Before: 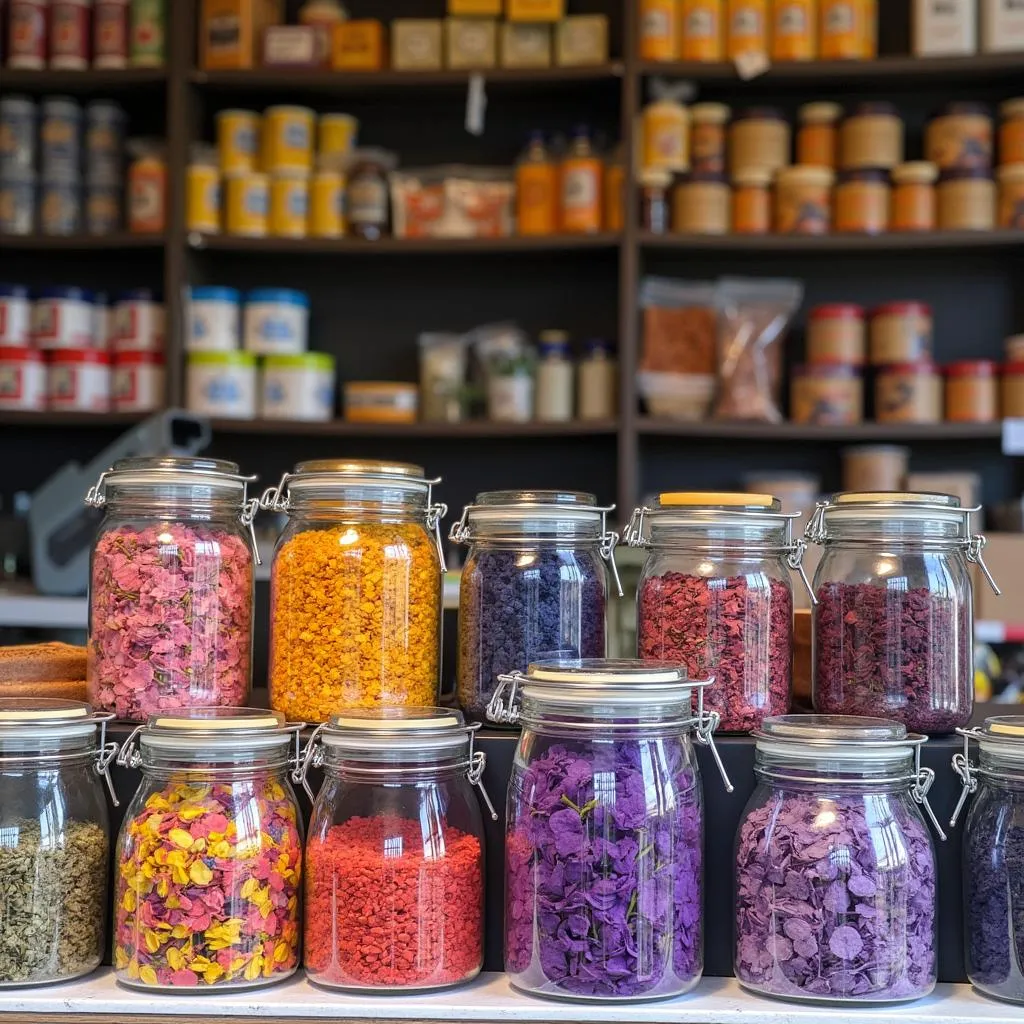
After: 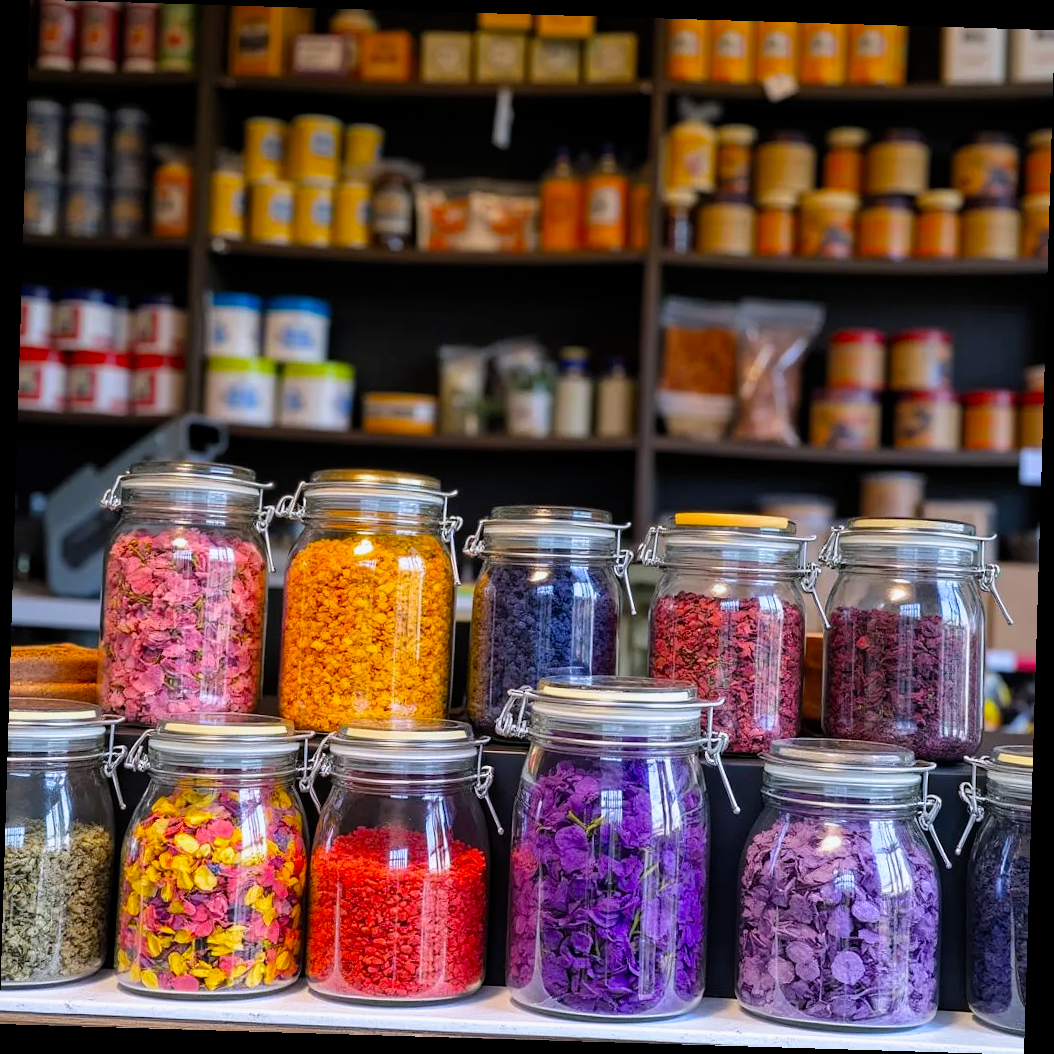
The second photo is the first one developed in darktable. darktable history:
white balance: red 0.984, blue 1.059
rotate and perspective: rotation 1.72°, automatic cropping off
filmic rgb: black relative exposure -12 EV, white relative exposure 2.8 EV, threshold 3 EV, target black luminance 0%, hardness 8.06, latitude 70.41%, contrast 1.14, highlights saturation mix 10%, shadows ↔ highlights balance -0.388%, color science v4 (2020), iterations of high-quality reconstruction 10, contrast in shadows soft, contrast in highlights soft, enable highlight reconstruction true
